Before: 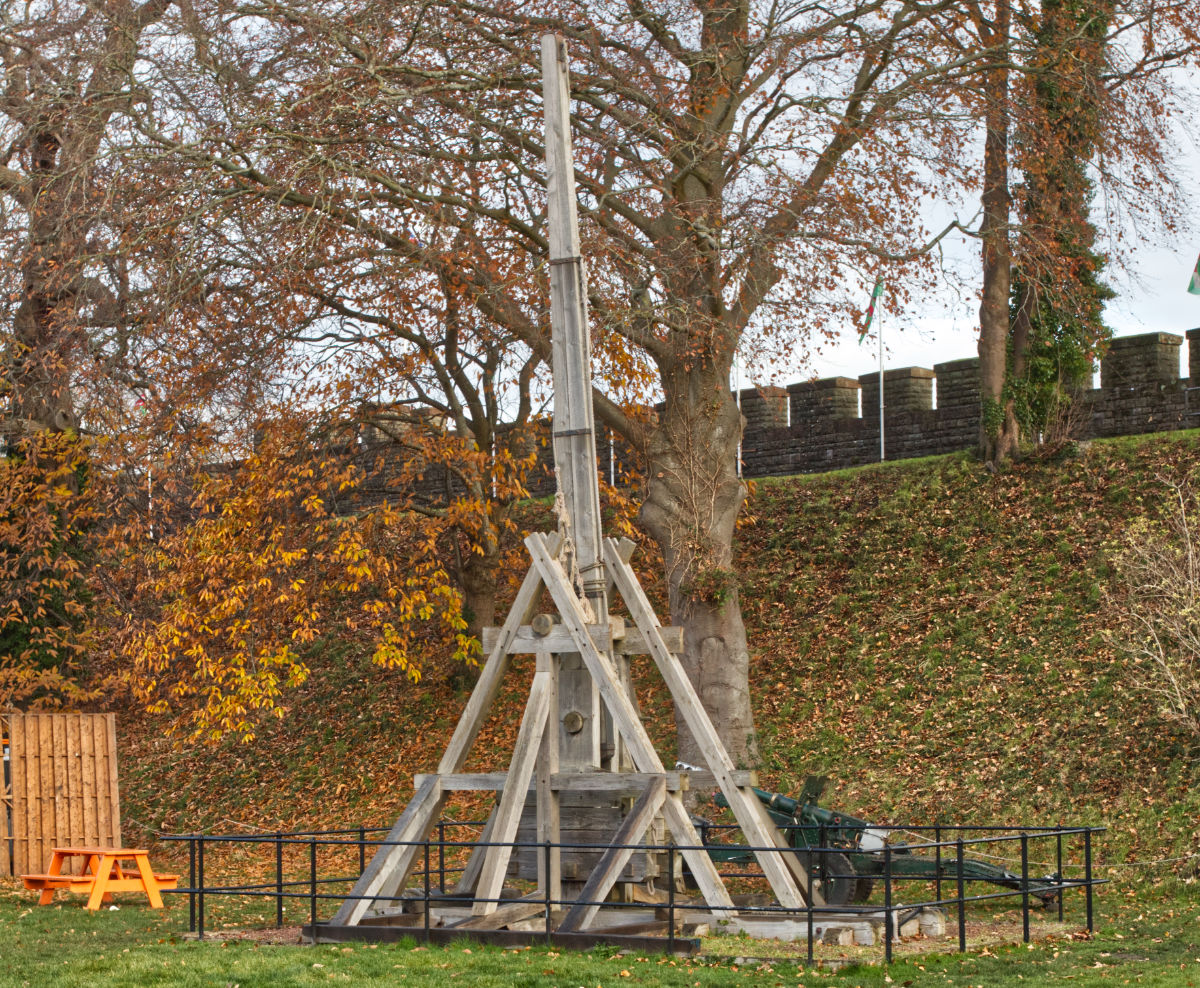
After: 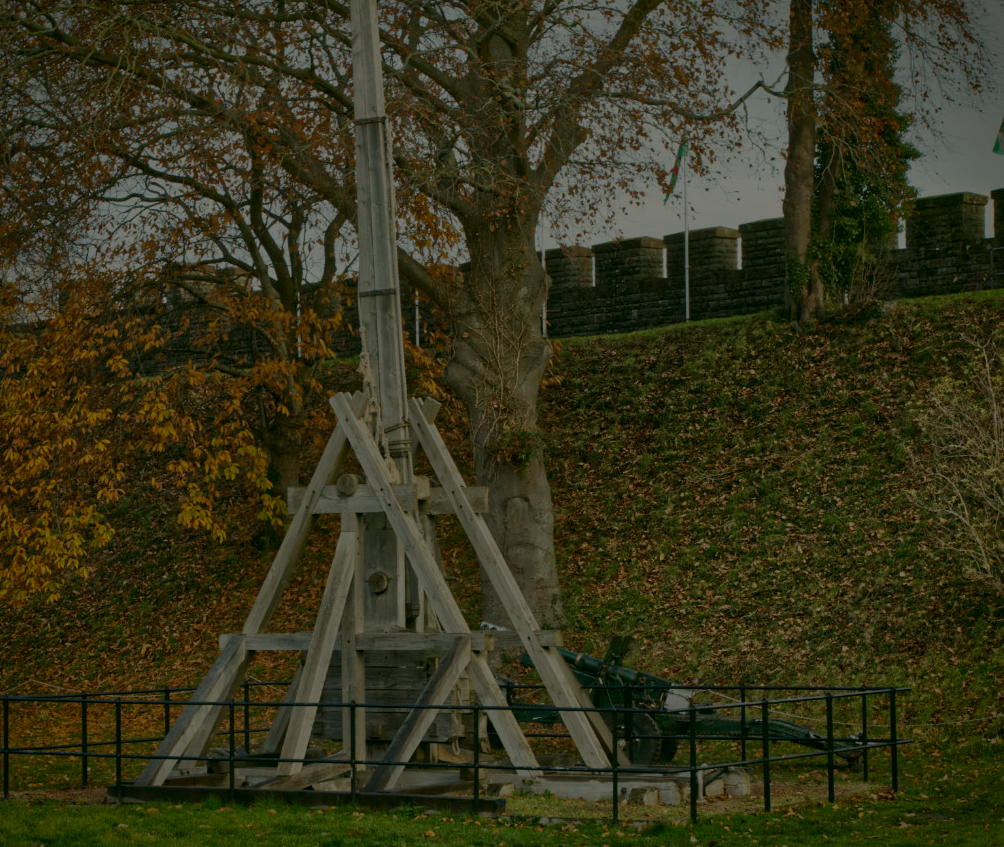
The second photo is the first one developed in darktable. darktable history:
color correction: highlights a* 4.02, highlights b* 4.98, shadows a* -7.55, shadows b* 4.98
vignetting: fall-off start 88.53%, fall-off radius 44.2%, saturation 0.376, width/height ratio 1.161
base curve: curves: ch0 [(0, 0) (0.841, 0.609) (1, 1)]
exposure: exposure -1.468 EV, compensate highlight preservation false
crop: left 16.315%, top 14.246%
contrast equalizer: octaves 7, y [[0.6 ×6], [0.55 ×6], [0 ×6], [0 ×6], [0 ×6]], mix 0.2
